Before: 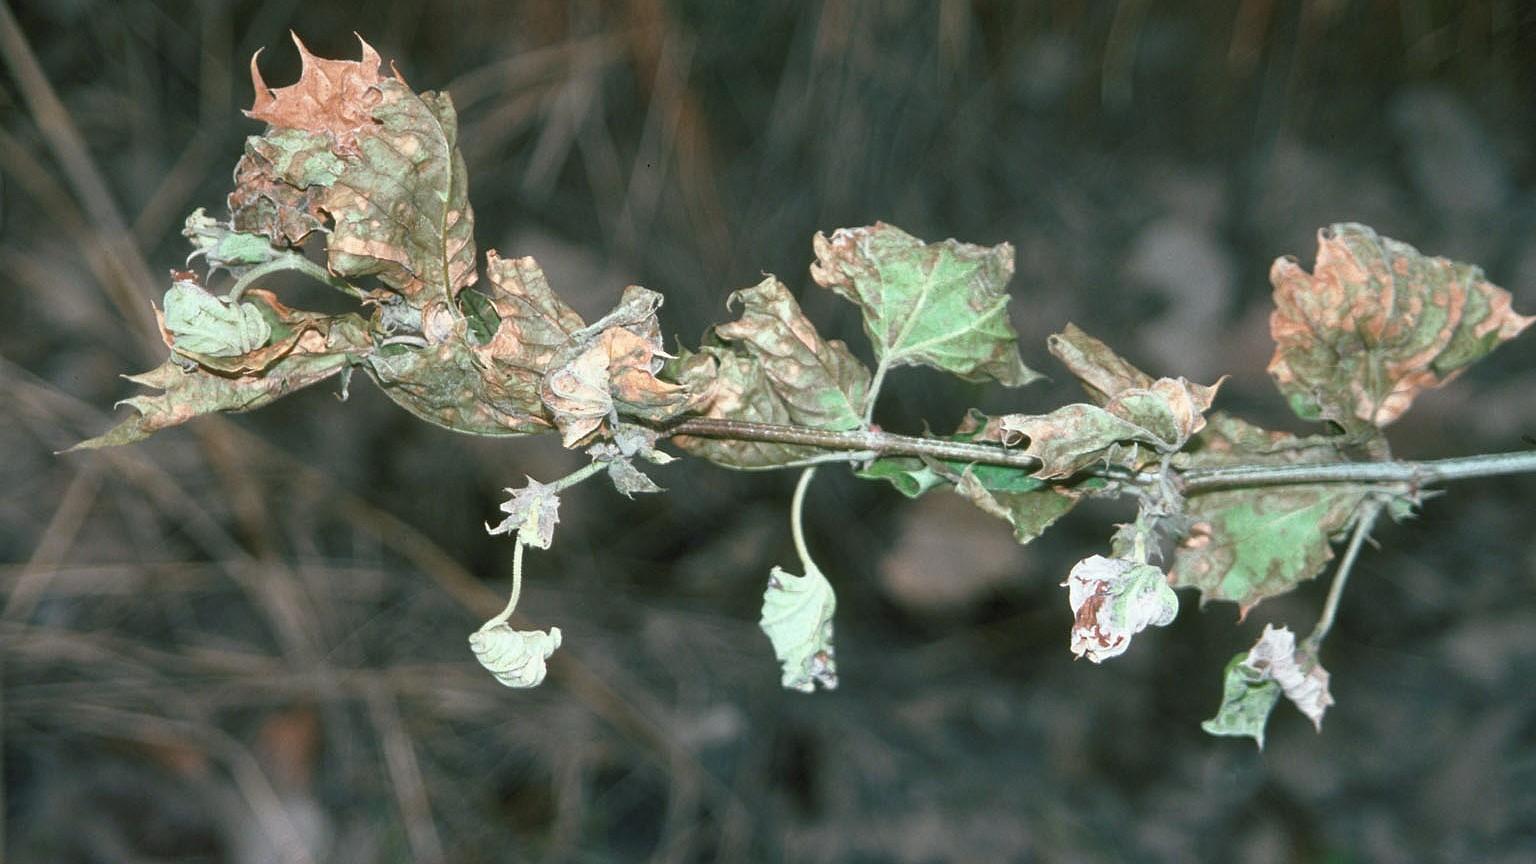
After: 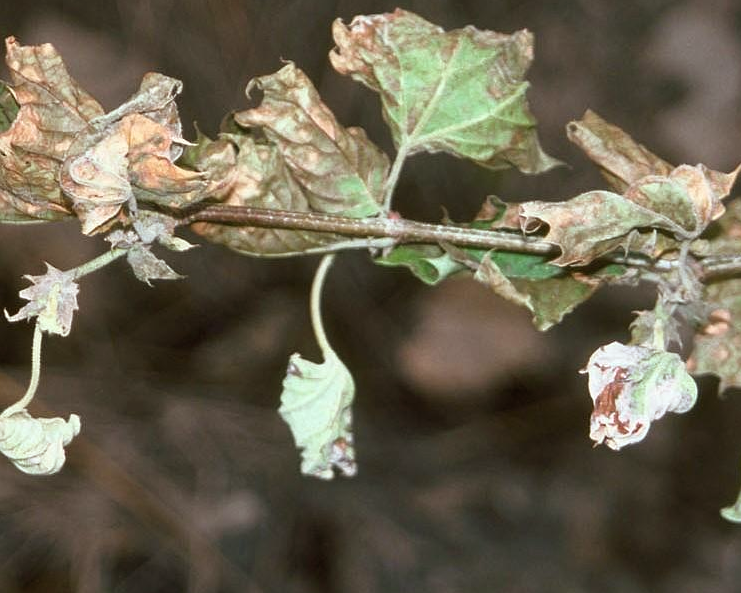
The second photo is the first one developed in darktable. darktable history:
crop: left 31.379%, top 24.658%, right 20.326%, bottom 6.628%
rgb levels: mode RGB, independent channels, levels [[0, 0.5, 1], [0, 0.521, 1], [0, 0.536, 1]]
